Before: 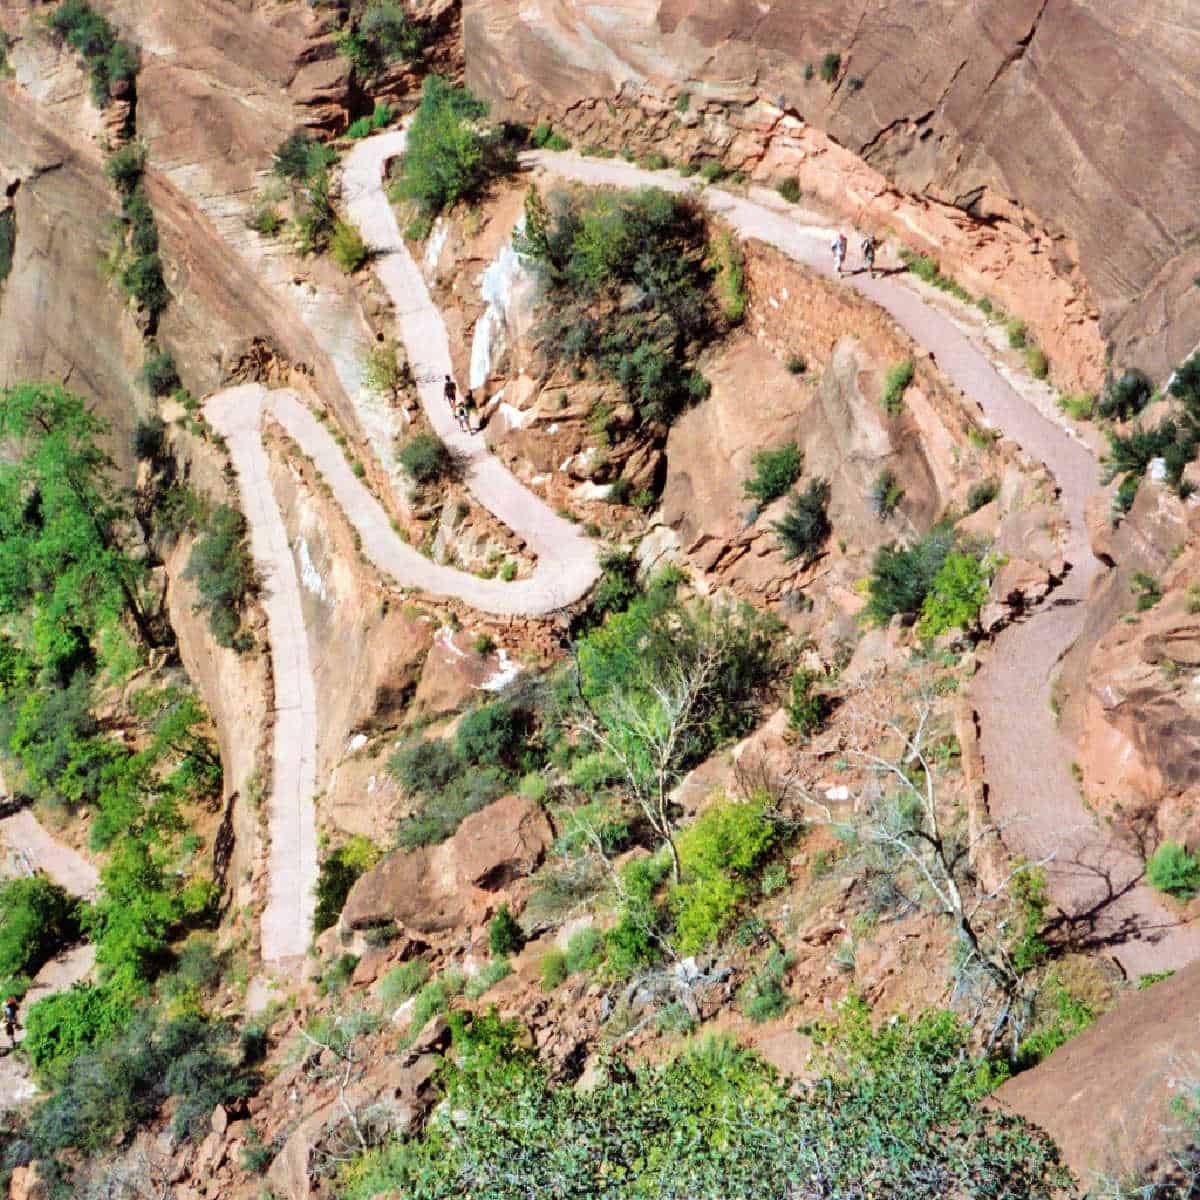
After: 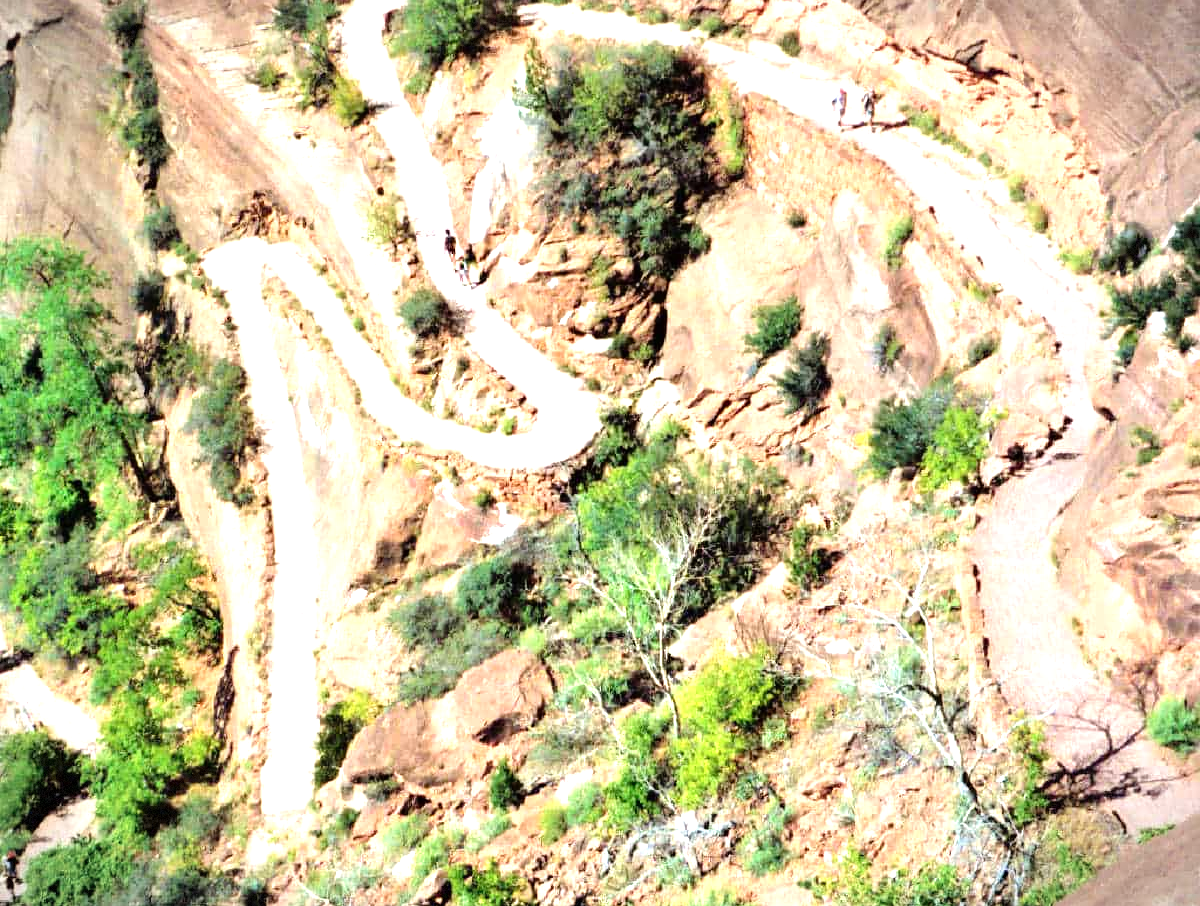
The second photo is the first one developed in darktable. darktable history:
tone equalizer: -8 EV -0.767 EV, -7 EV -0.682 EV, -6 EV -0.633 EV, -5 EV -0.398 EV, -3 EV 0.369 EV, -2 EV 0.6 EV, -1 EV 0.7 EV, +0 EV 0.723 EV
levels: levels [0, 0.435, 0.917]
contrast brightness saturation: contrast 0.01, saturation -0.051
crop and rotate: top 12.199%, bottom 12.244%
vignetting: fall-off start 99.58%, brightness -0.456, saturation -0.298, width/height ratio 1.303, dithering 8-bit output, unbound false
